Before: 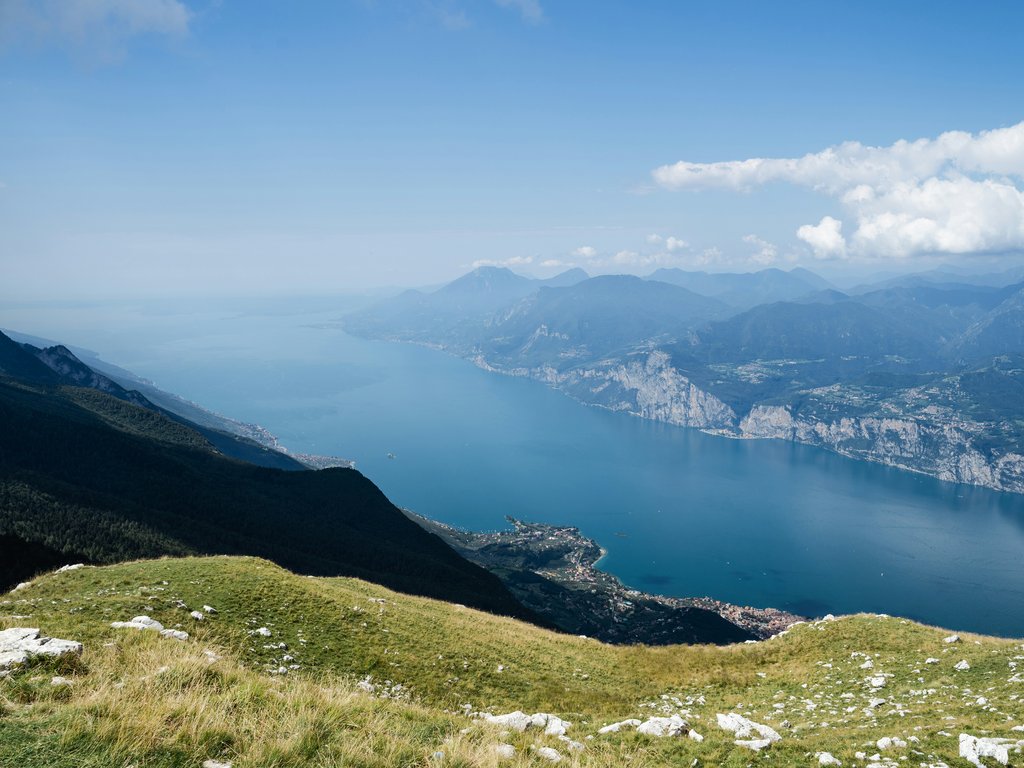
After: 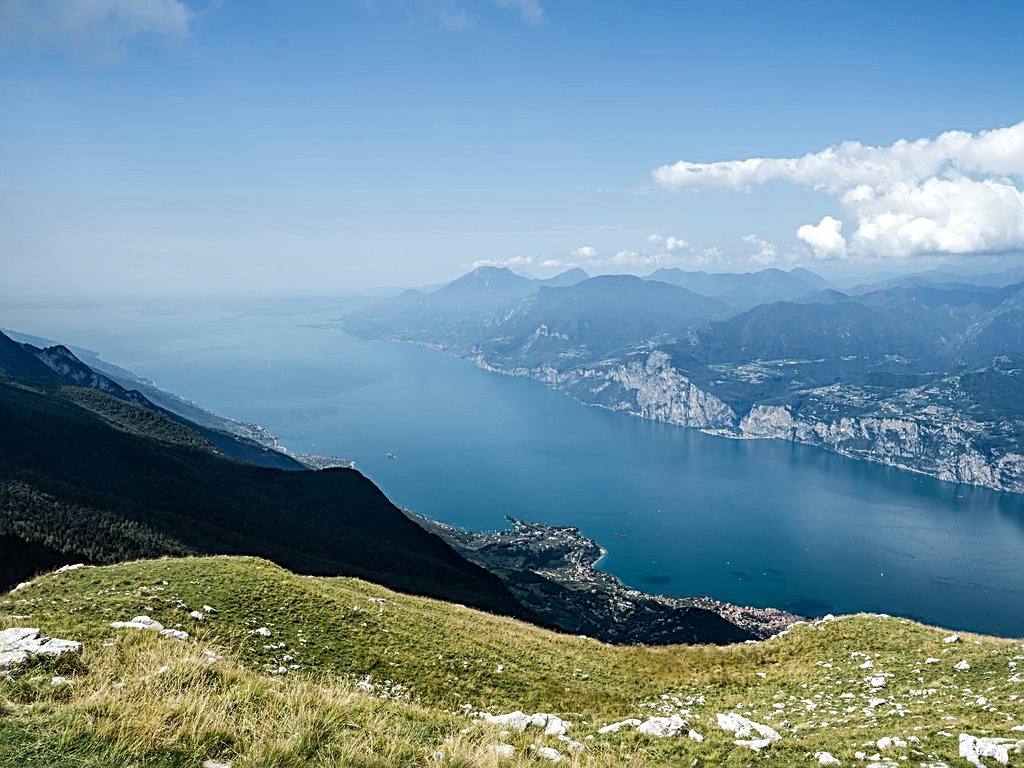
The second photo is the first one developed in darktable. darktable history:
local contrast: detail 130%
sharpen: radius 2.676, amount 0.669
